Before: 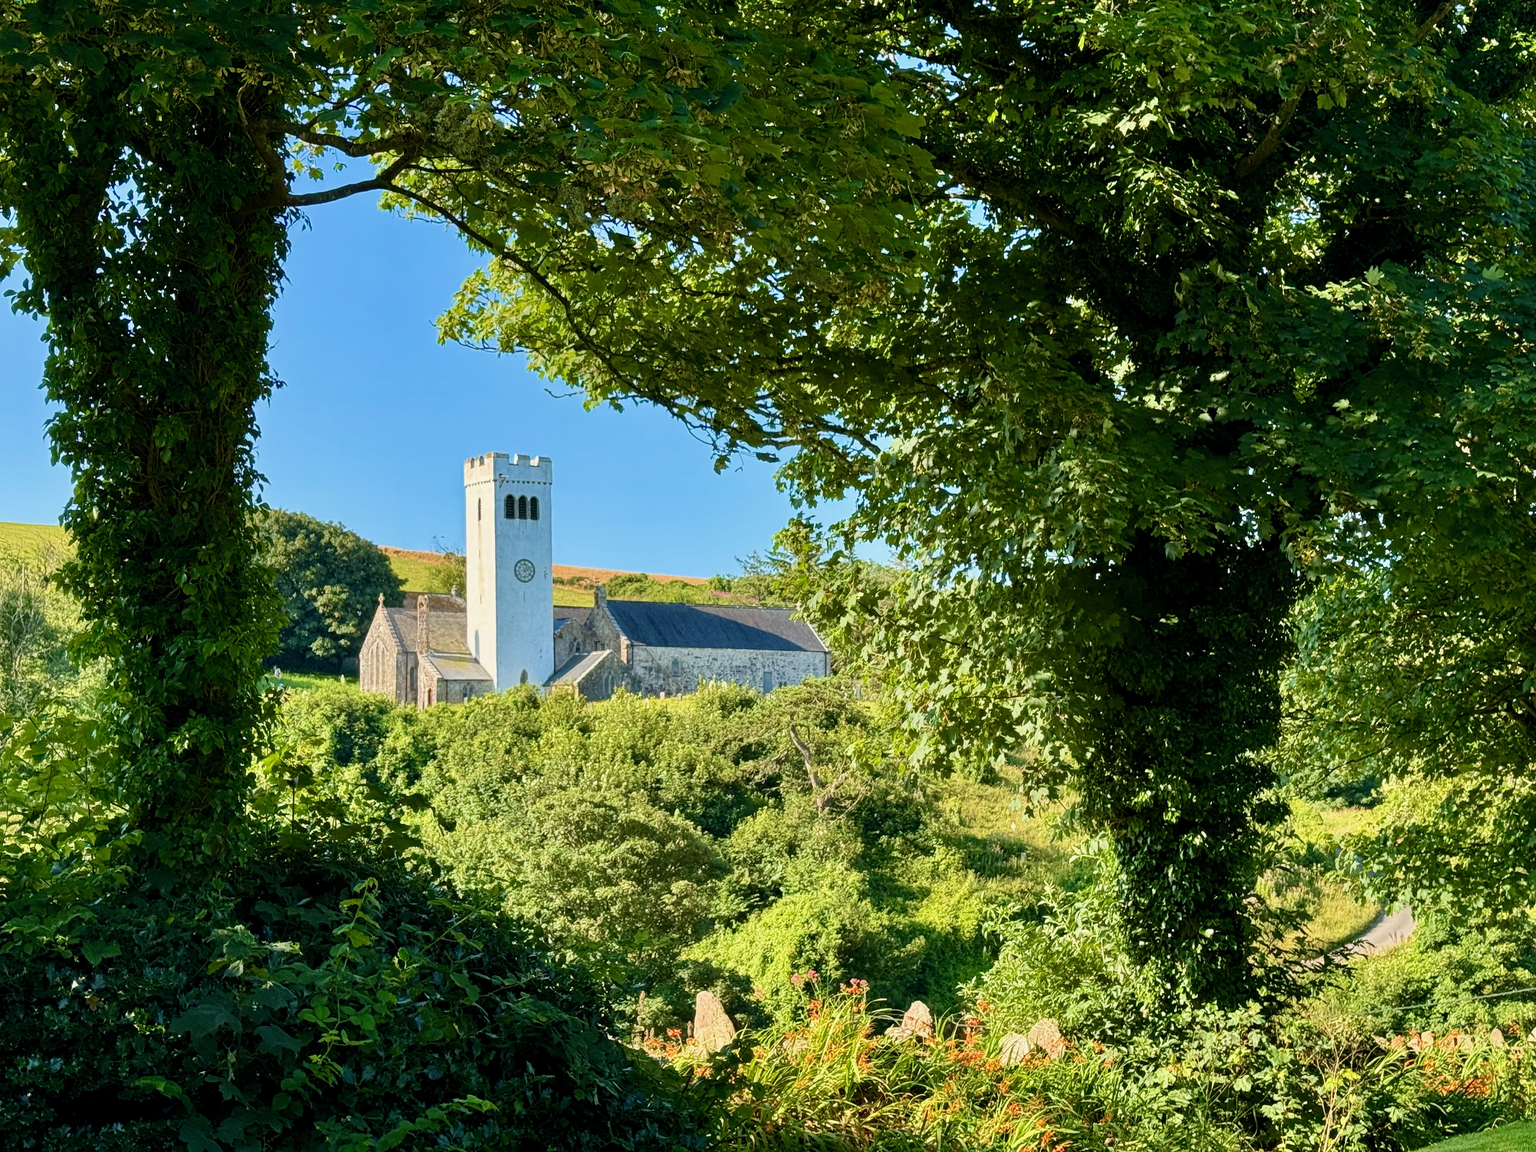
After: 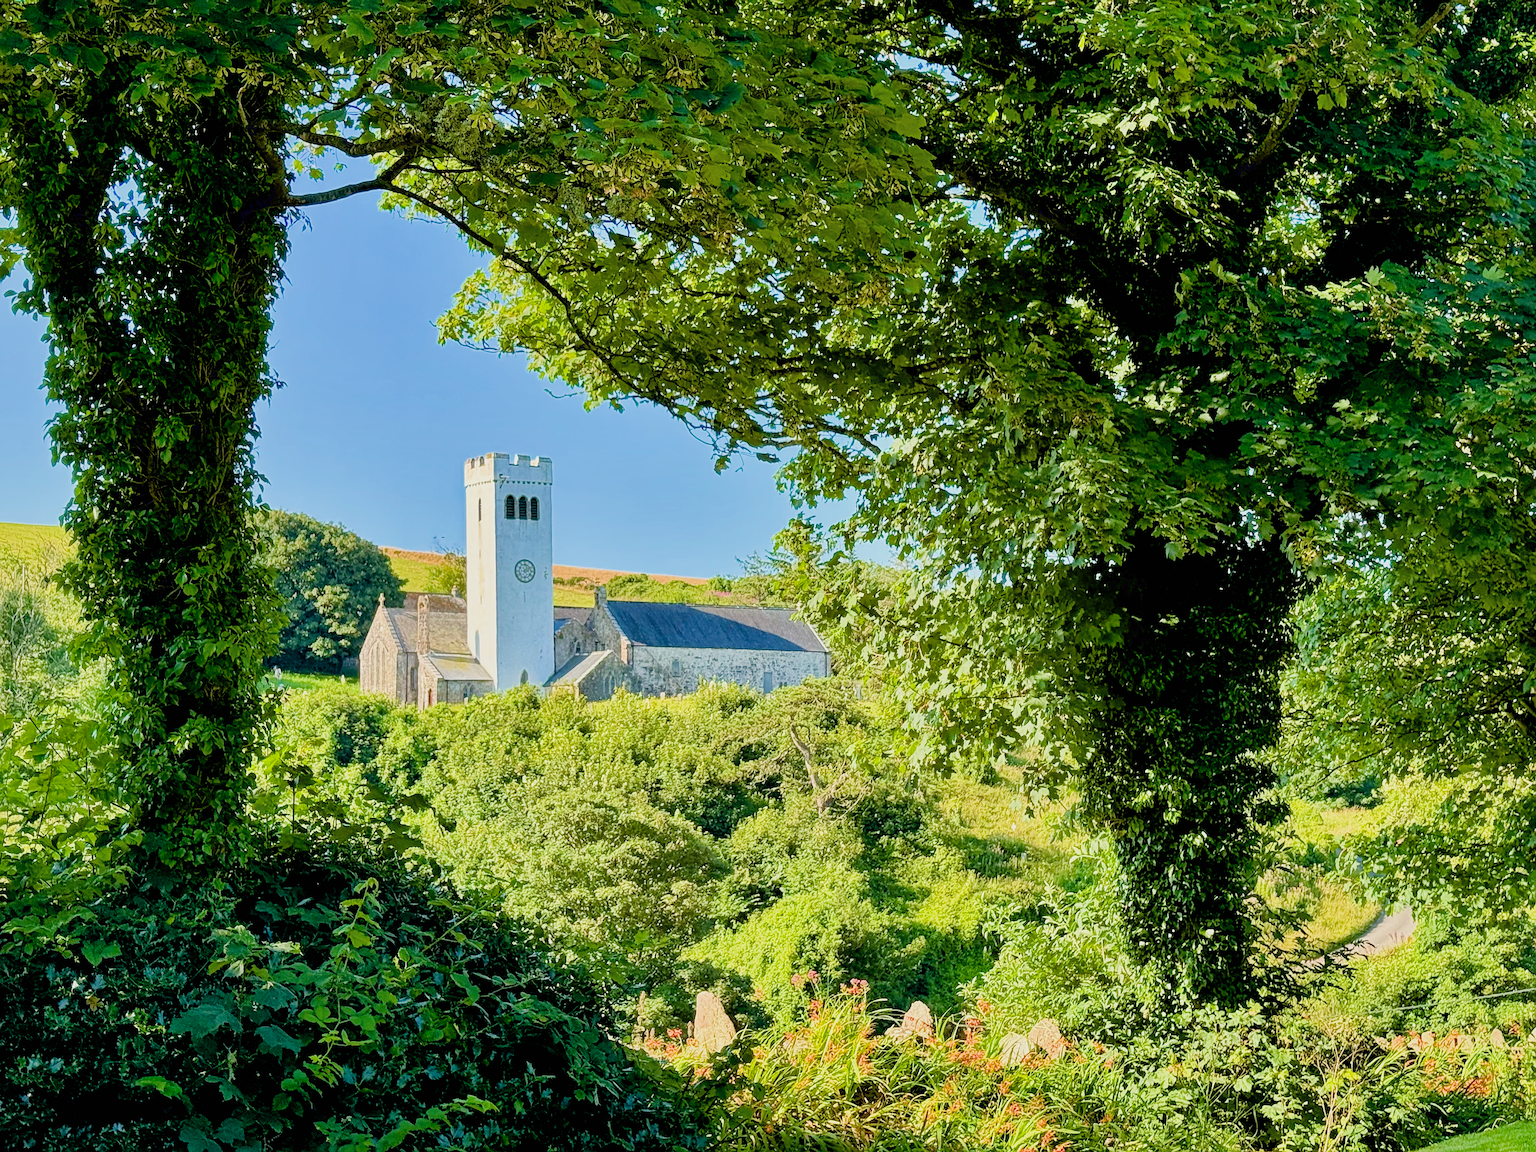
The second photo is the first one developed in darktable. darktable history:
sharpen: on, module defaults
shadows and highlights: on, module defaults
filmic rgb: black relative exposure -7.65 EV, white relative exposure 4.56 EV, hardness 3.61
exposure: exposure 1 EV, compensate highlight preservation false
